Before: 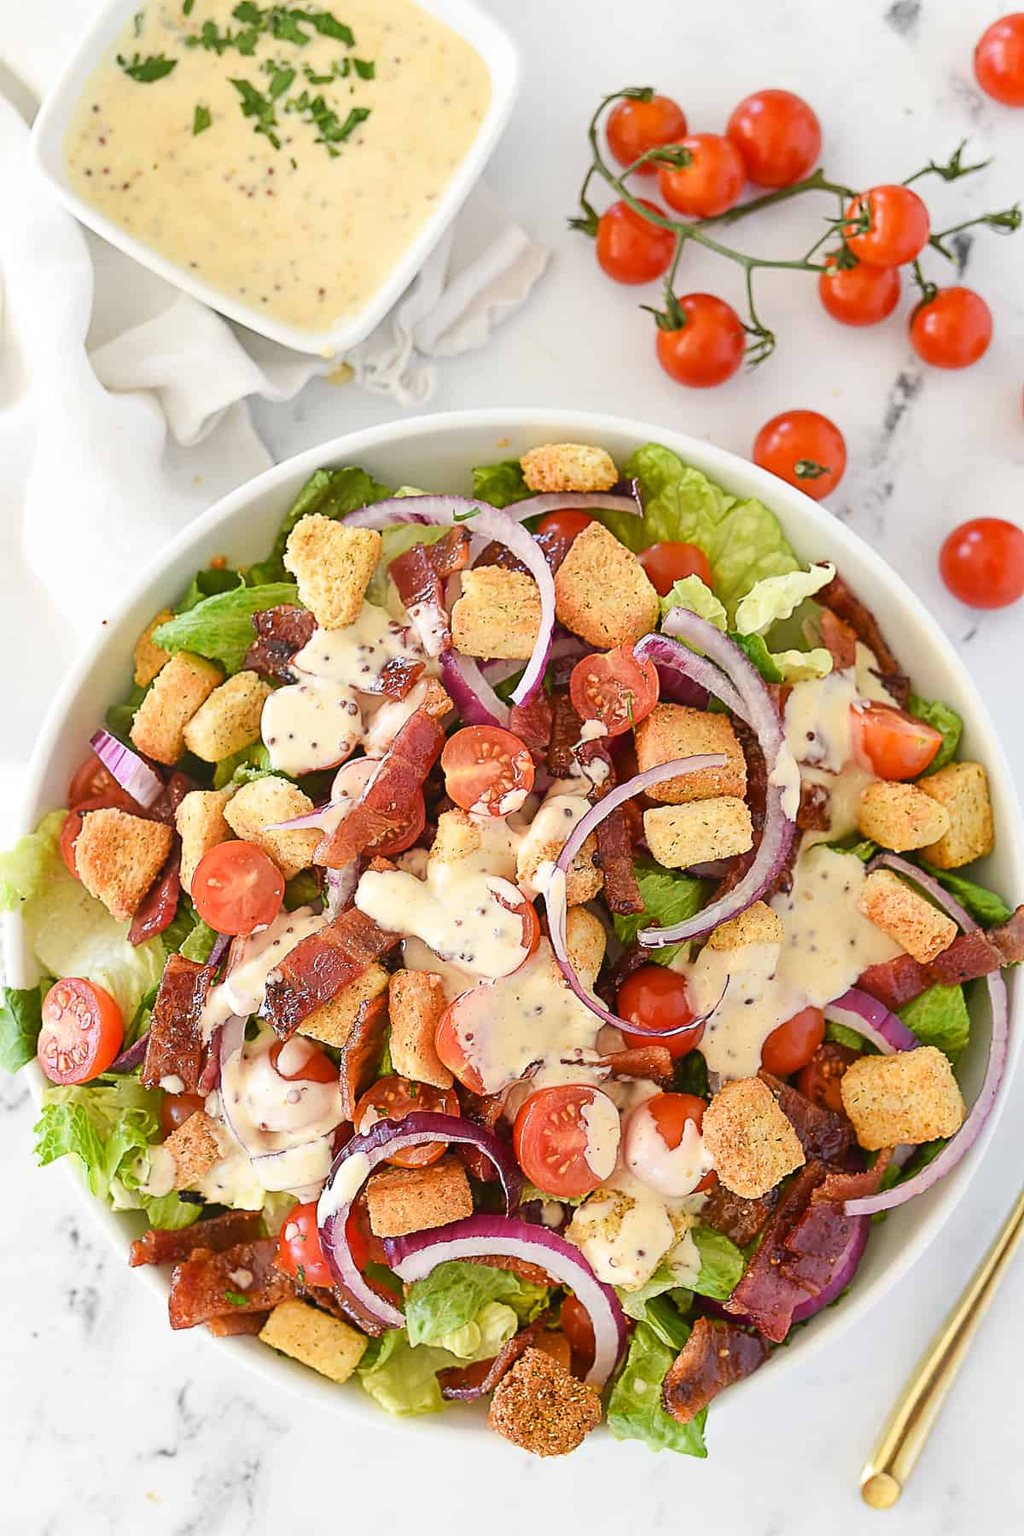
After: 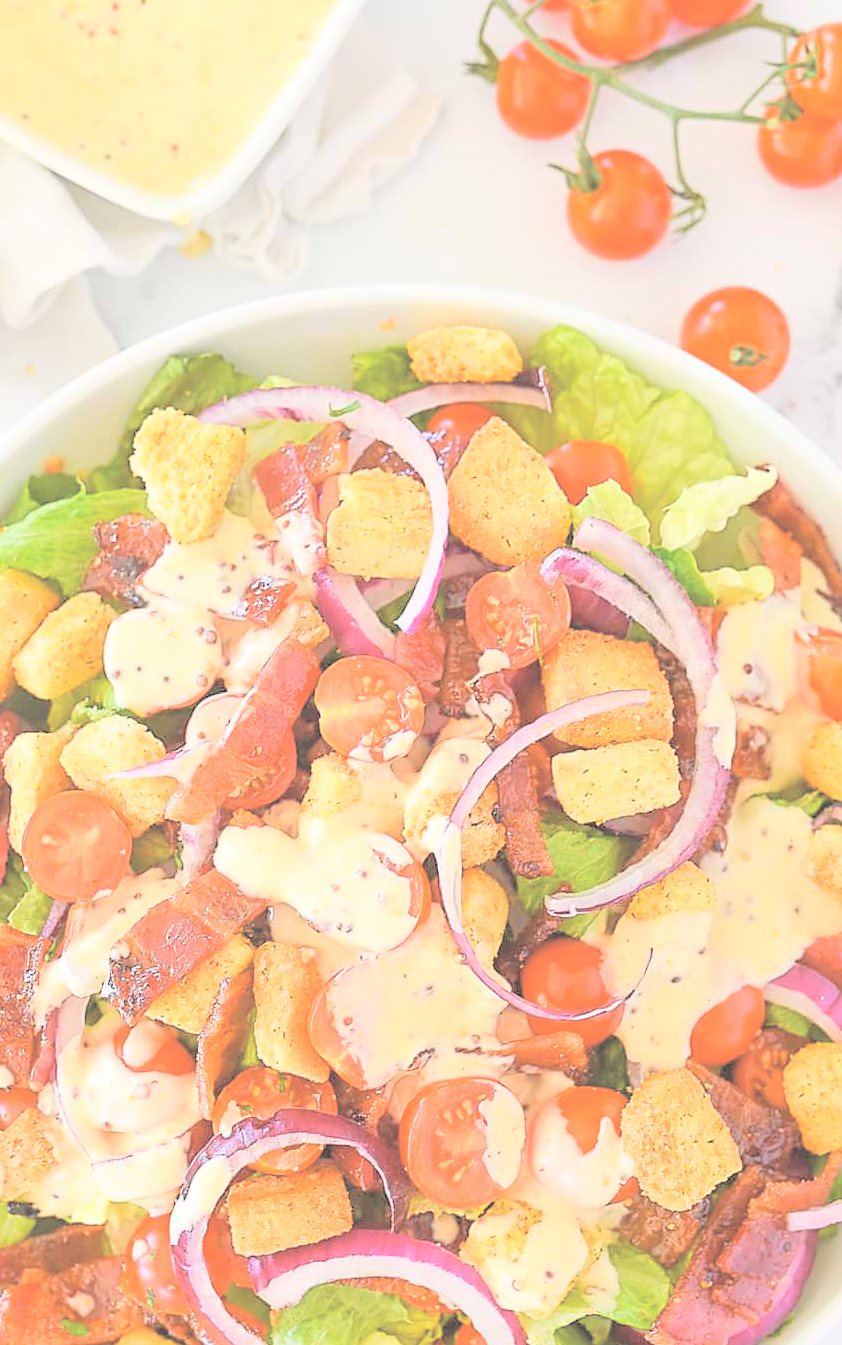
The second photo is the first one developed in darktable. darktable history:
contrast brightness saturation: brightness 0.994
crop and rotate: left 16.849%, top 10.784%, right 12.921%, bottom 14.476%
